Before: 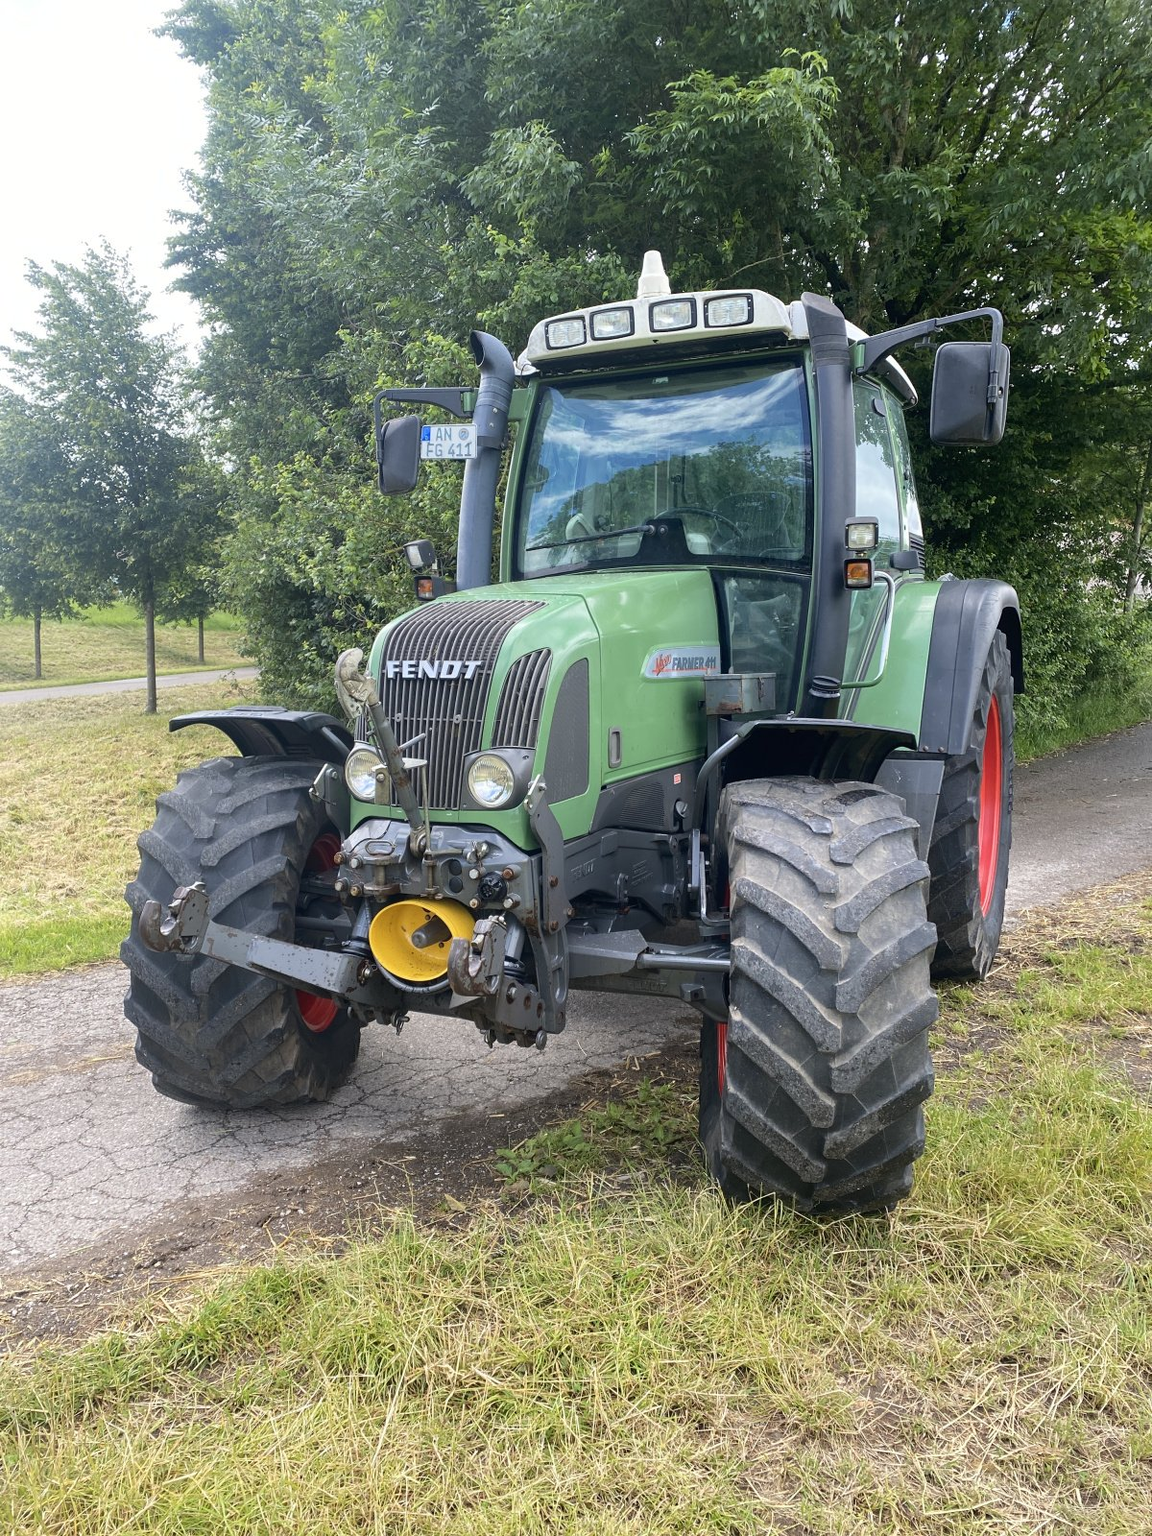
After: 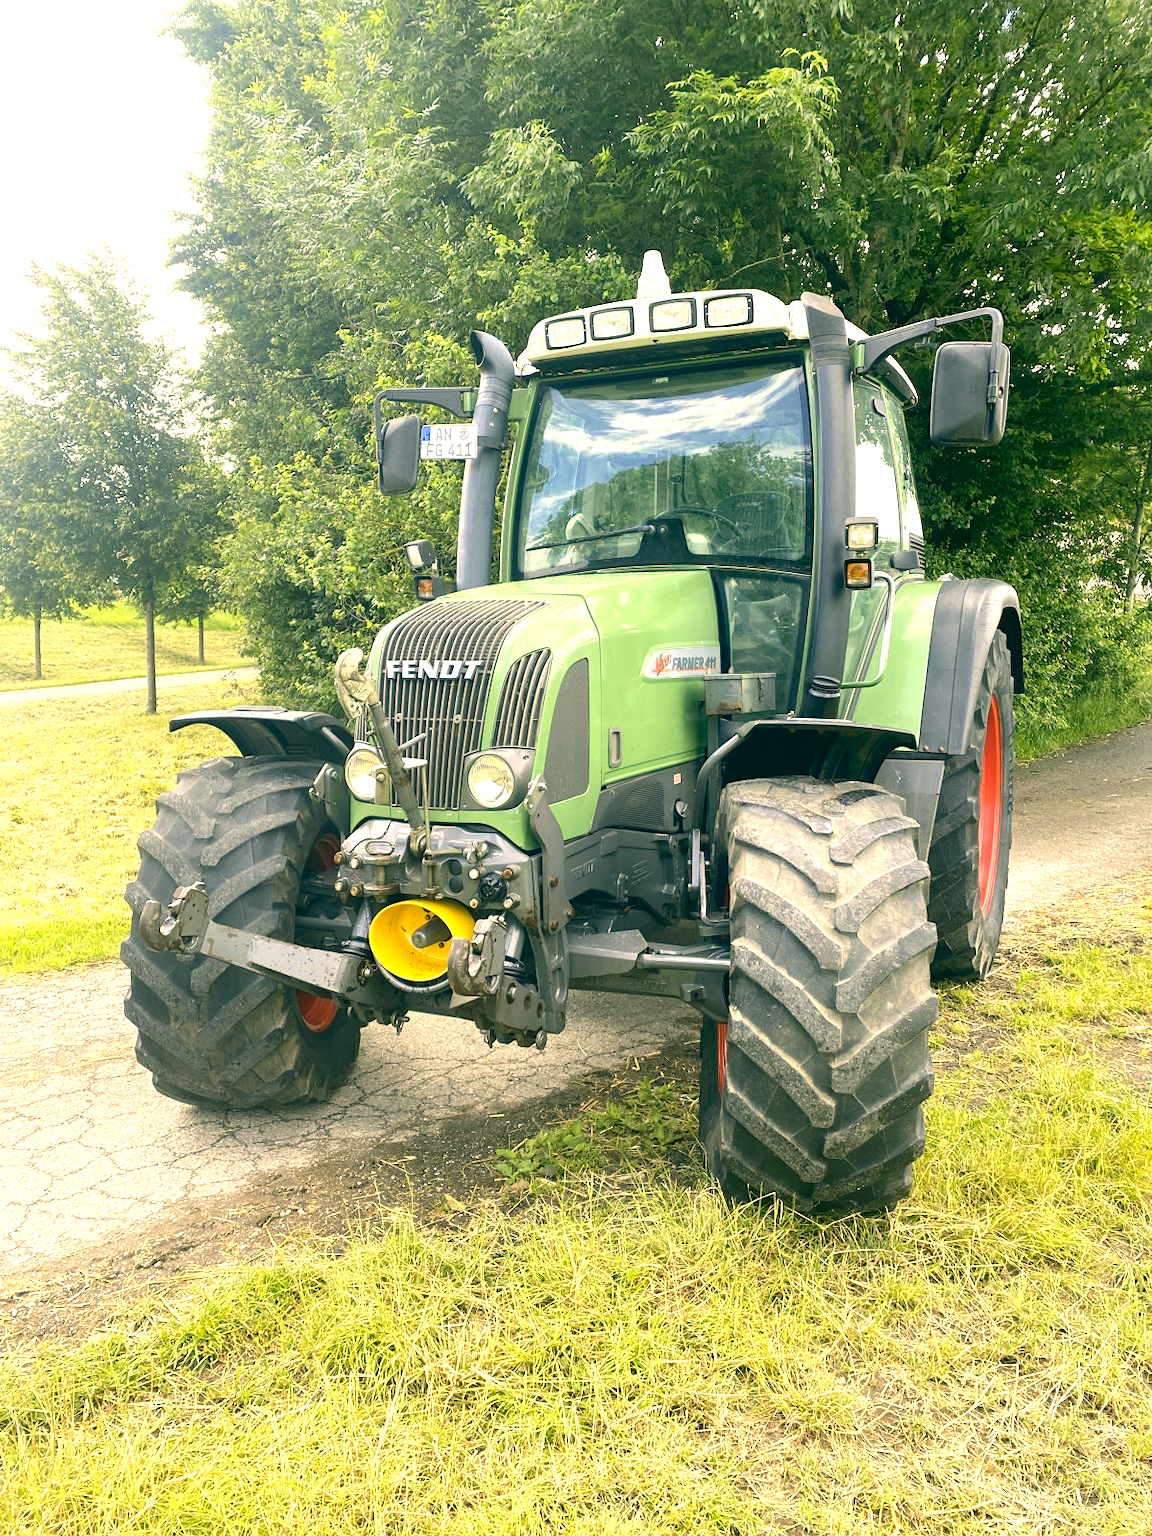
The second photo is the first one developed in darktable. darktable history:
color correction: highlights a* 5.3, highlights b* 24.26, shadows a* -15.58, shadows b* 4.02
exposure: black level correction 0, exposure 0.953 EV, compensate exposure bias true, compensate highlight preservation false
